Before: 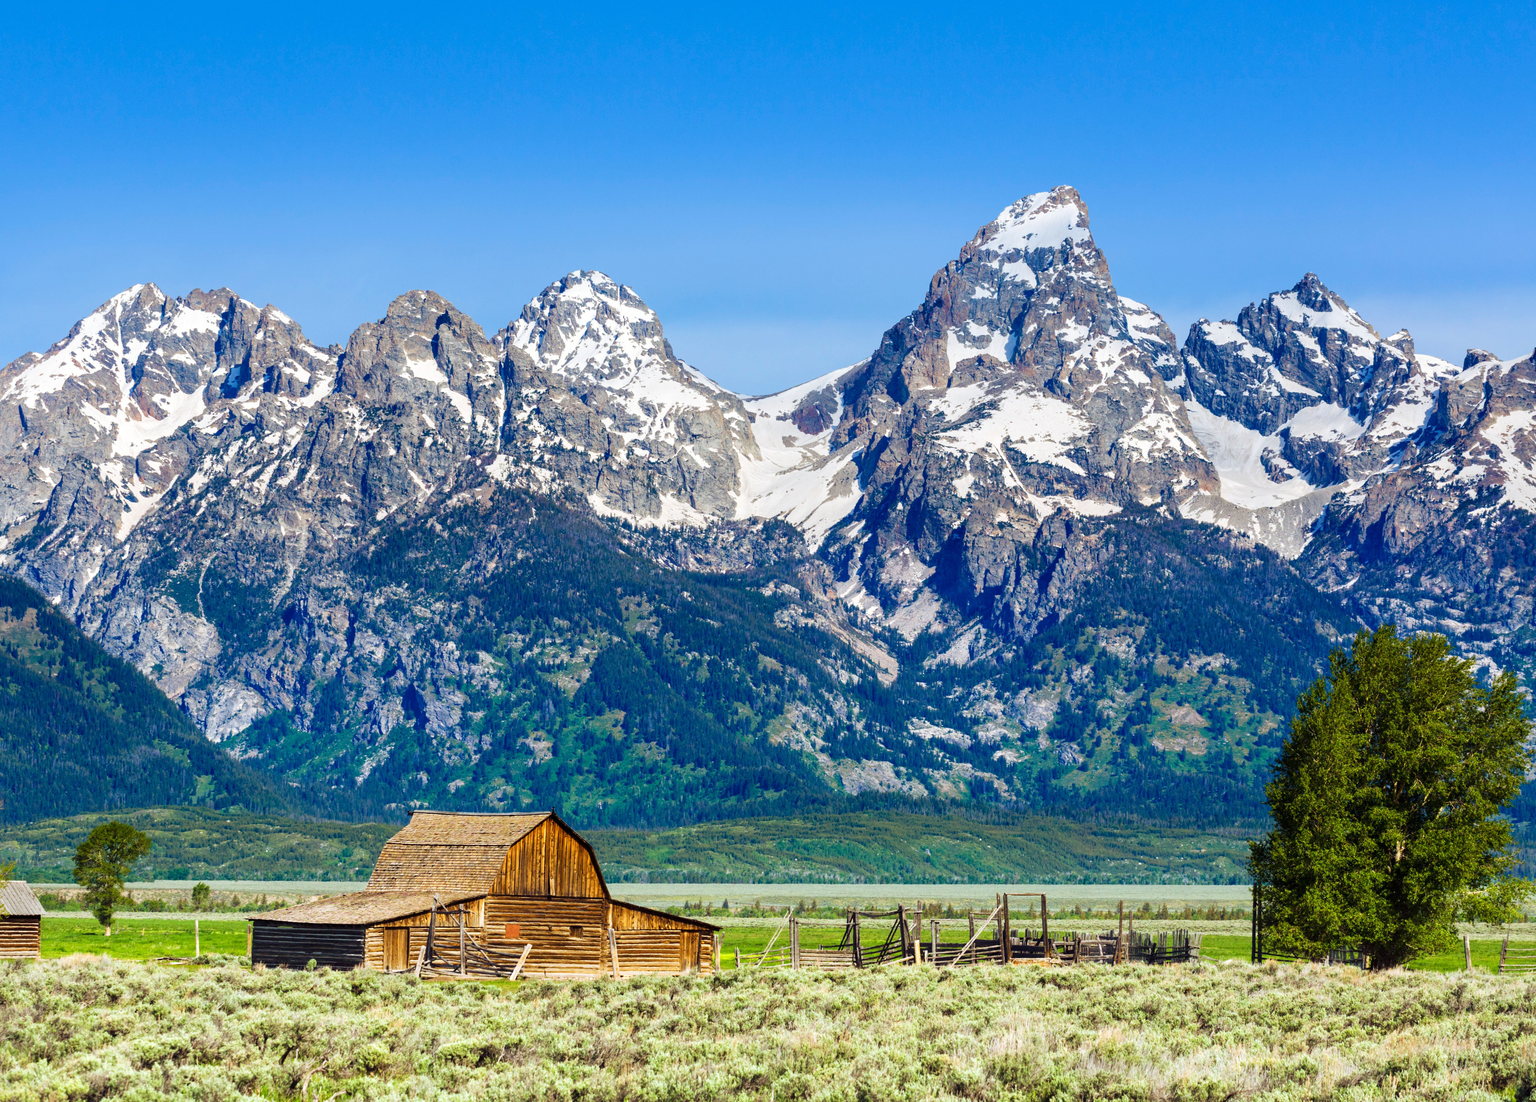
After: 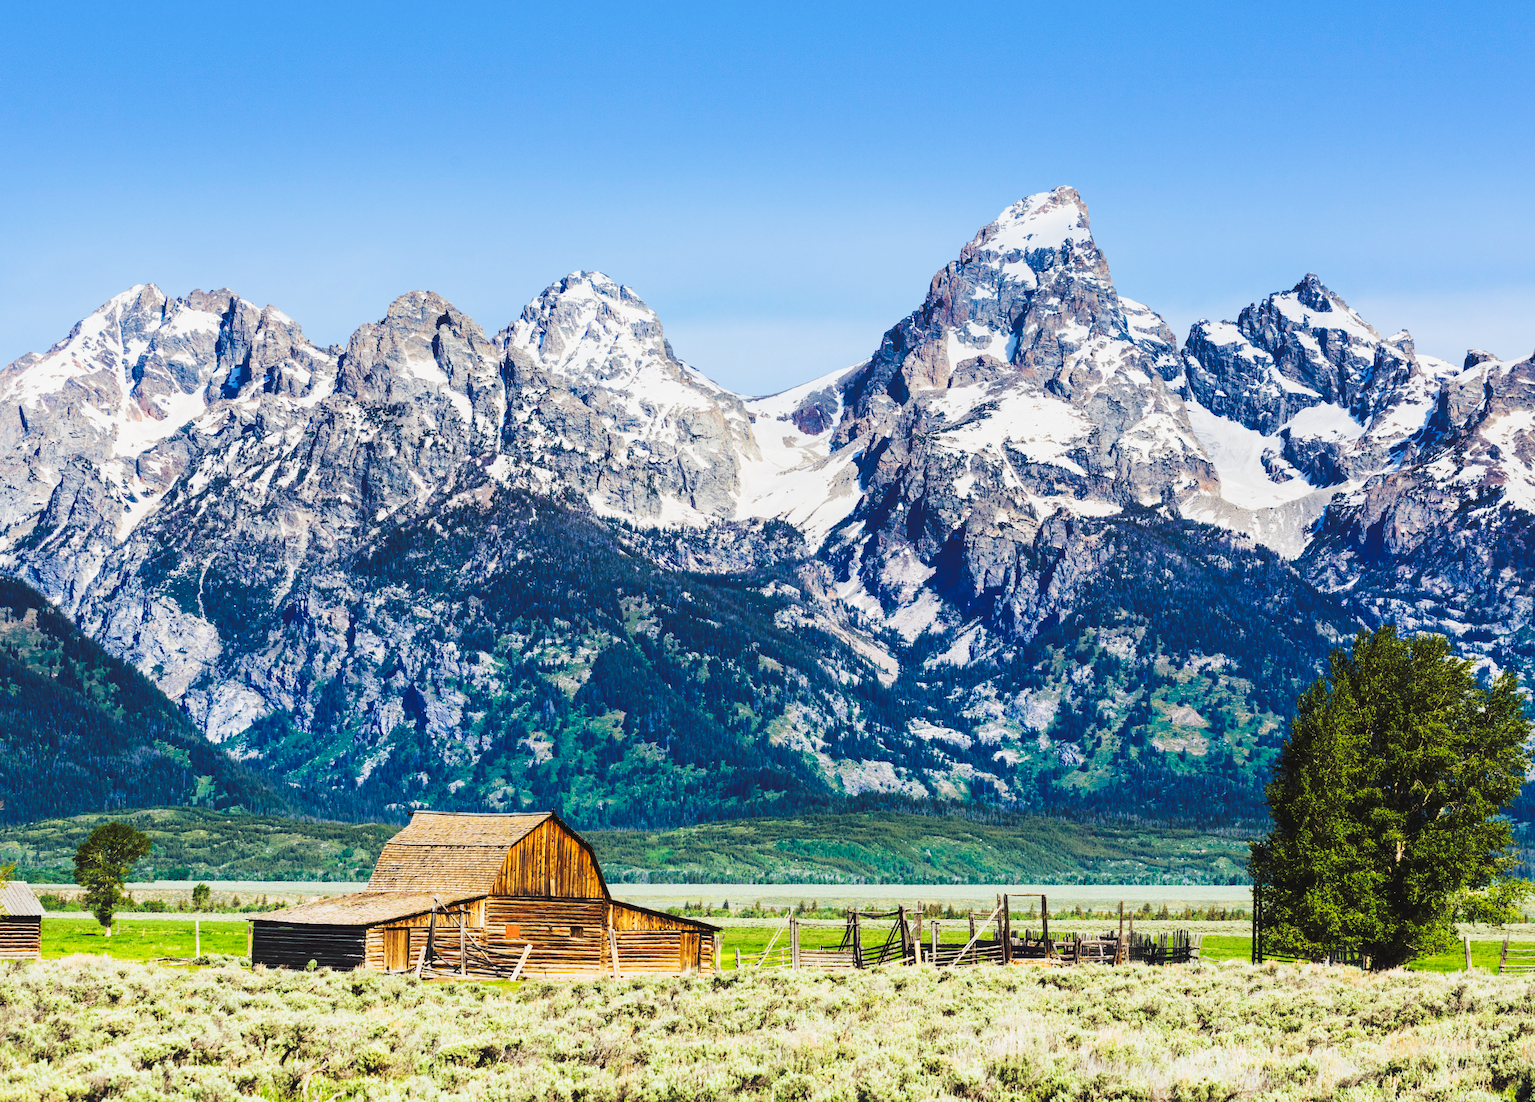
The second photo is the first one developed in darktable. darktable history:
contrast brightness saturation: contrast 0.08, saturation 0.02
filmic rgb: black relative exposure -5 EV, white relative exposure 3.2 EV, hardness 3.42, contrast 1.2, highlights saturation mix -30%
tone curve: curves: ch0 [(0, 0) (0.003, 0.117) (0.011, 0.125) (0.025, 0.133) (0.044, 0.144) (0.069, 0.152) (0.1, 0.167) (0.136, 0.186) (0.177, 0.21) (0.224, 0.244) (0.277, 0.295) (0.335, 0.357) (0.399, 0.445) (0.468, 0.531) (0.543, 0.629) (0.623, 0.716) (0.709, 0.803) (0.801, 0.876) (0.898, 0.939) (1, 1)], preserve colors none
